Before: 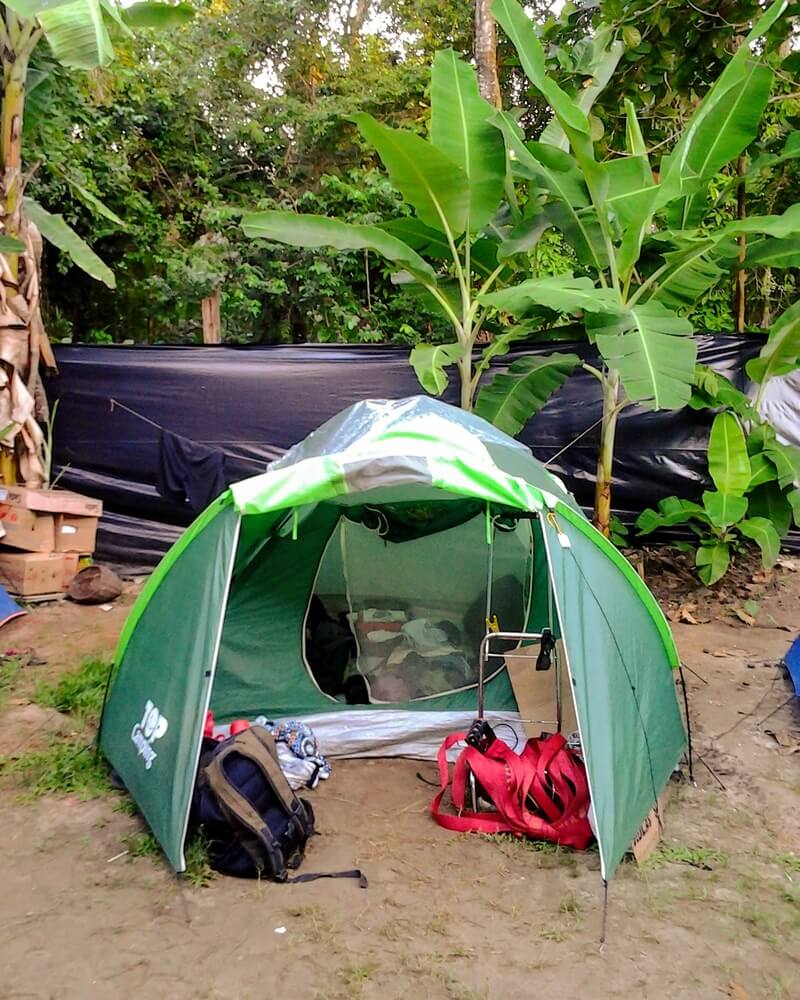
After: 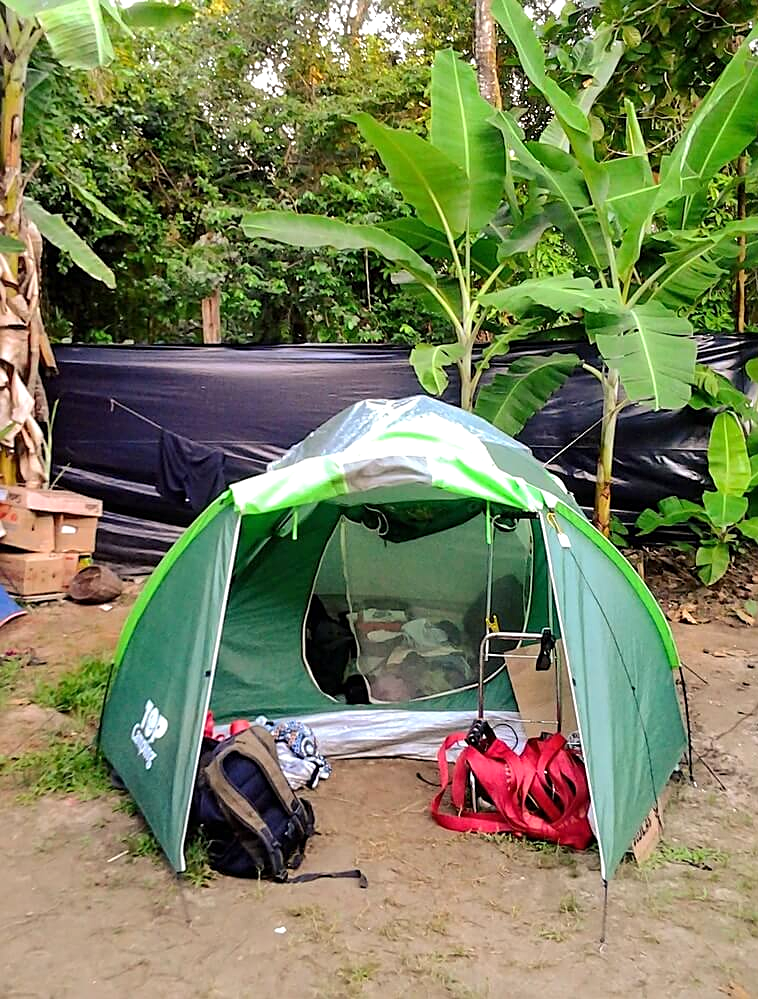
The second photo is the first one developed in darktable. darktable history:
crop and rotate: left 0%, right 5.221%
sharpen: on, module defaults
exposure: exposure 0.235 EV, compensate highlight preservation false
